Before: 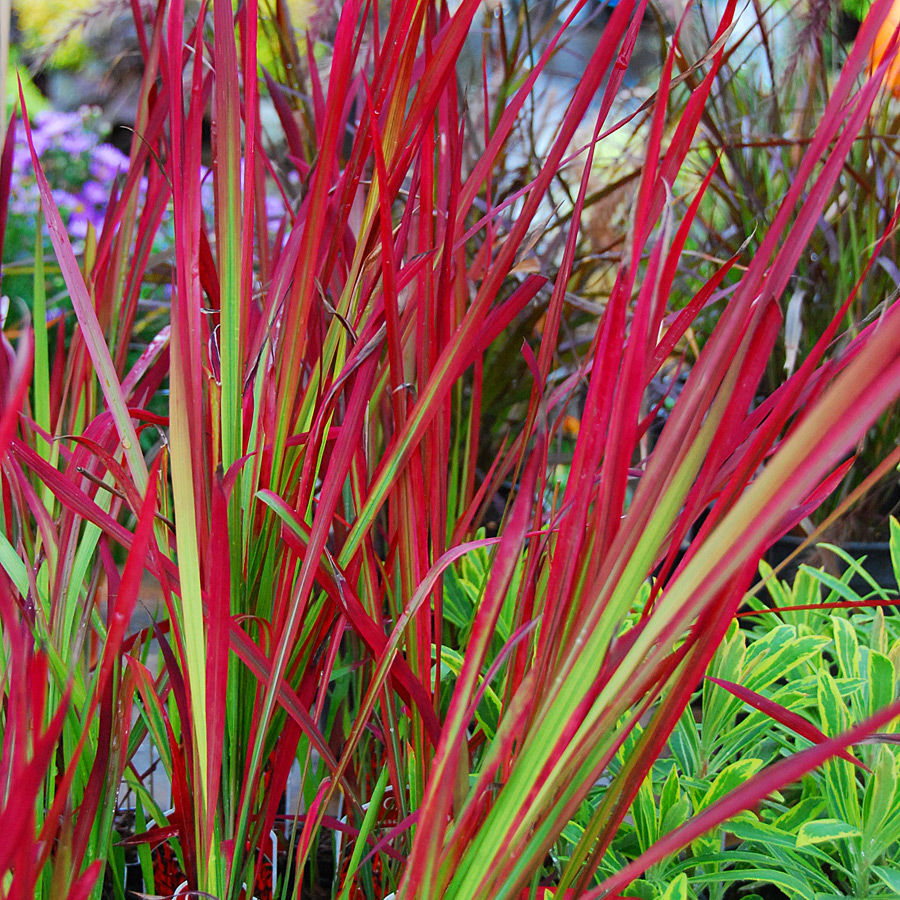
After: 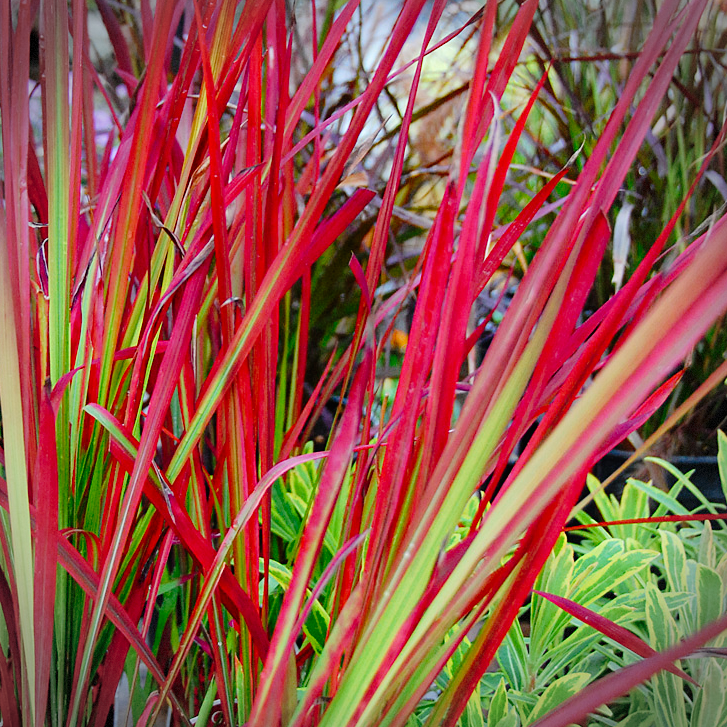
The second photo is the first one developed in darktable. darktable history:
vignetting: dithering 8-bit output, unbound false
crop: left 19.159%, top 9.58%, bottom 9.58%
tone curve: curves: ch0 [(0, 0) (0.003, 0.01) (0.011, 0.01) (0.025, 0.011) (0.044, 0.019) (0.069, 0.032) (0.1, 0.054) (0.136, 0.088) (0.177, 0.138) (0.224, 0.214) (0.277, 0.297) (0.335, 0.391) (0.399, 0.469) (0.468, 0.551) (0.543, 0.622) (0.623, 0.699) (0.709, 0.775) (0.801, 0.85) (0.898, 0.929) (1, 1)], preserve colors none
